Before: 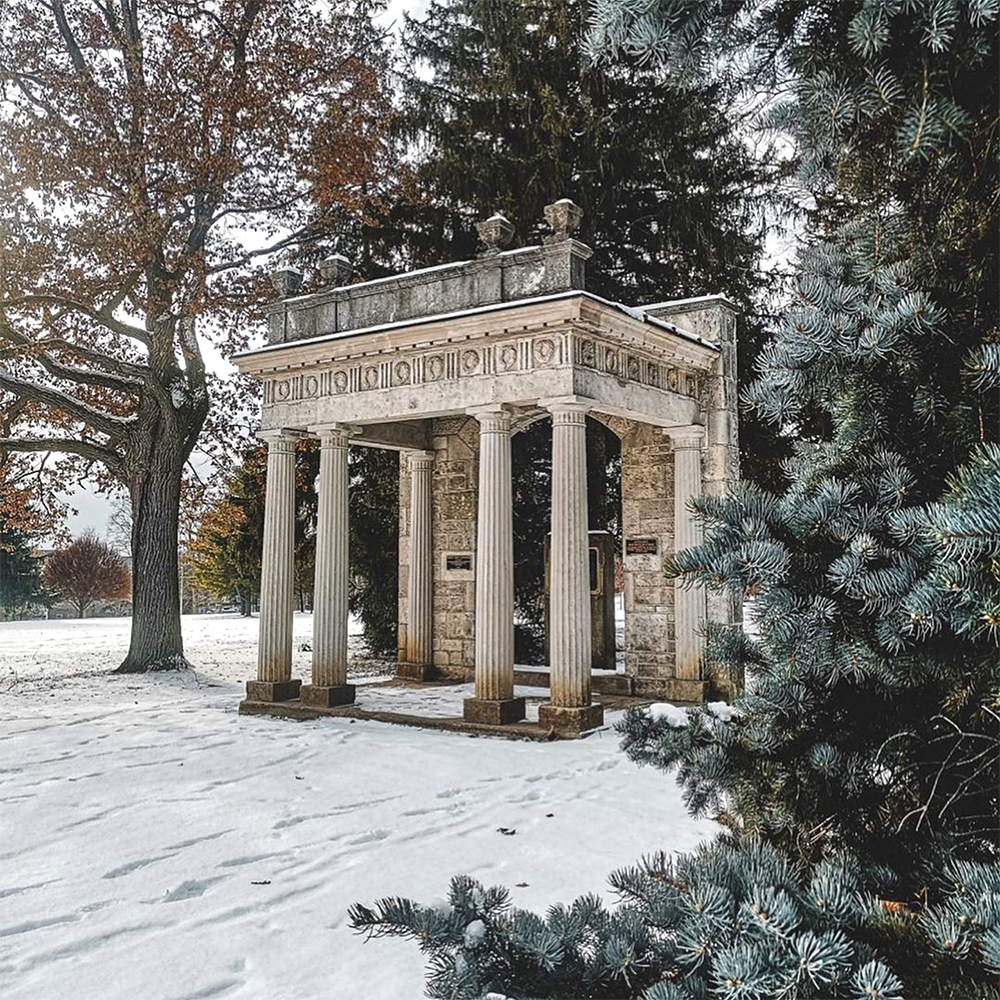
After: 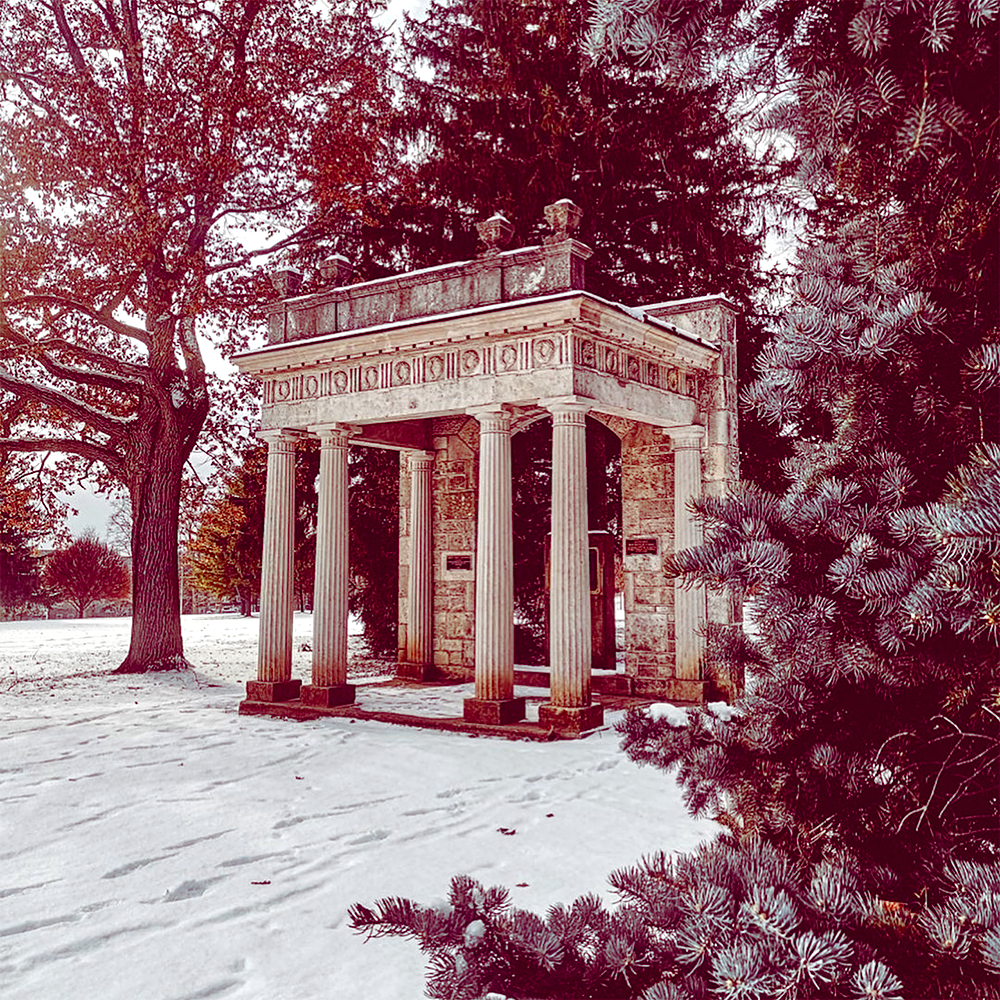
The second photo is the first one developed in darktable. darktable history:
color balance rgb: shadows lift › luminance -18.816%, shadows lift › chroma 35.285%, global offset › luminance 0.784%, perceptual saturation grading › global saturation 20%, perceptual saturation grading › highlights -25.221%, perceptual saturation grading › shadows 25.474%
